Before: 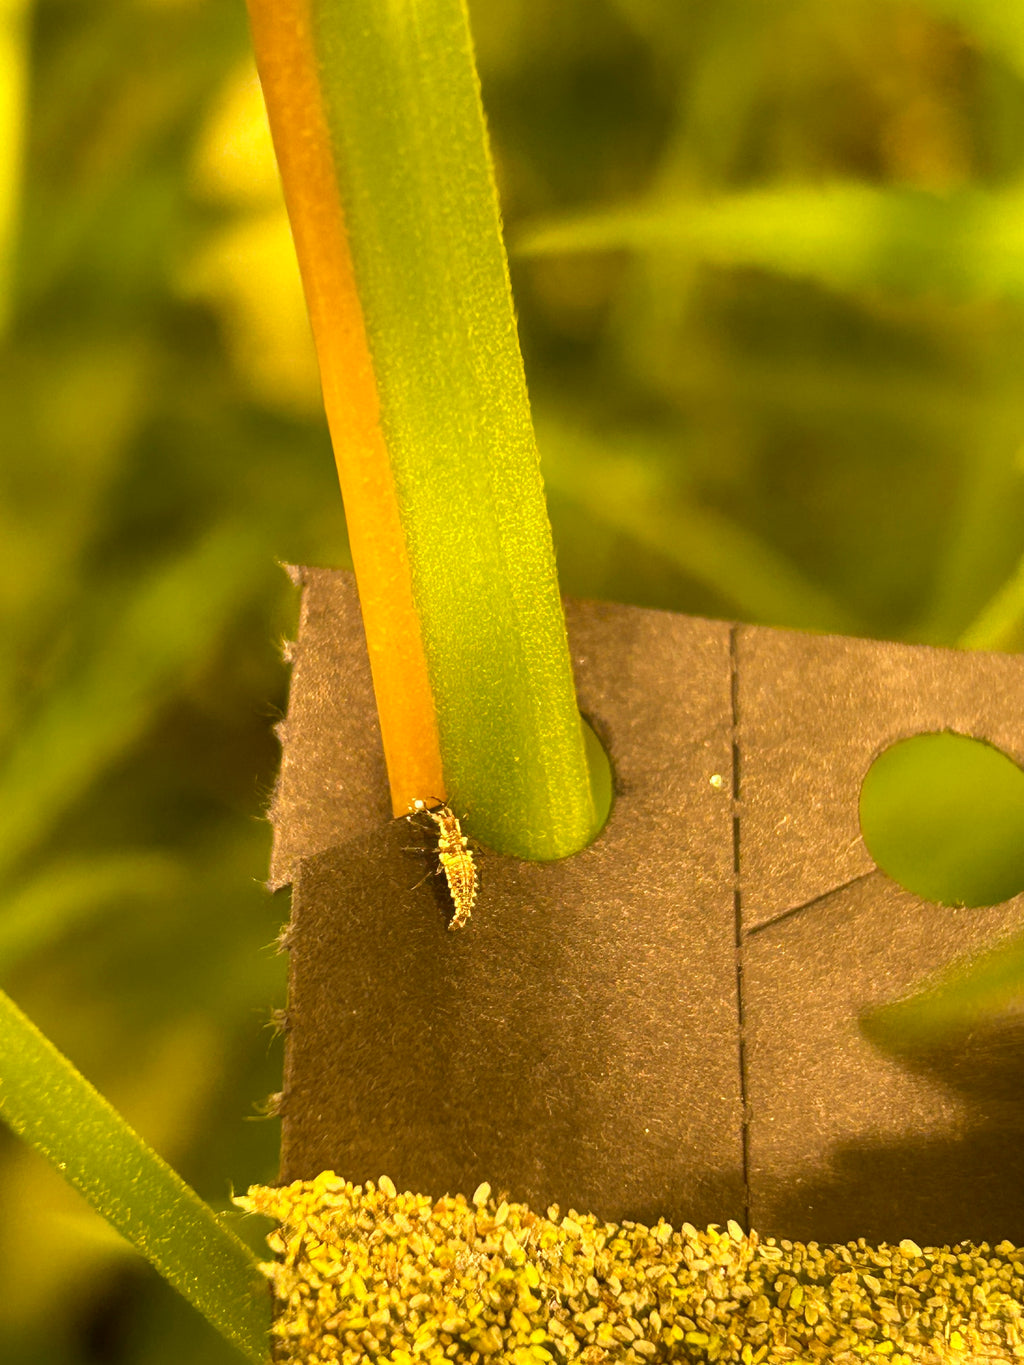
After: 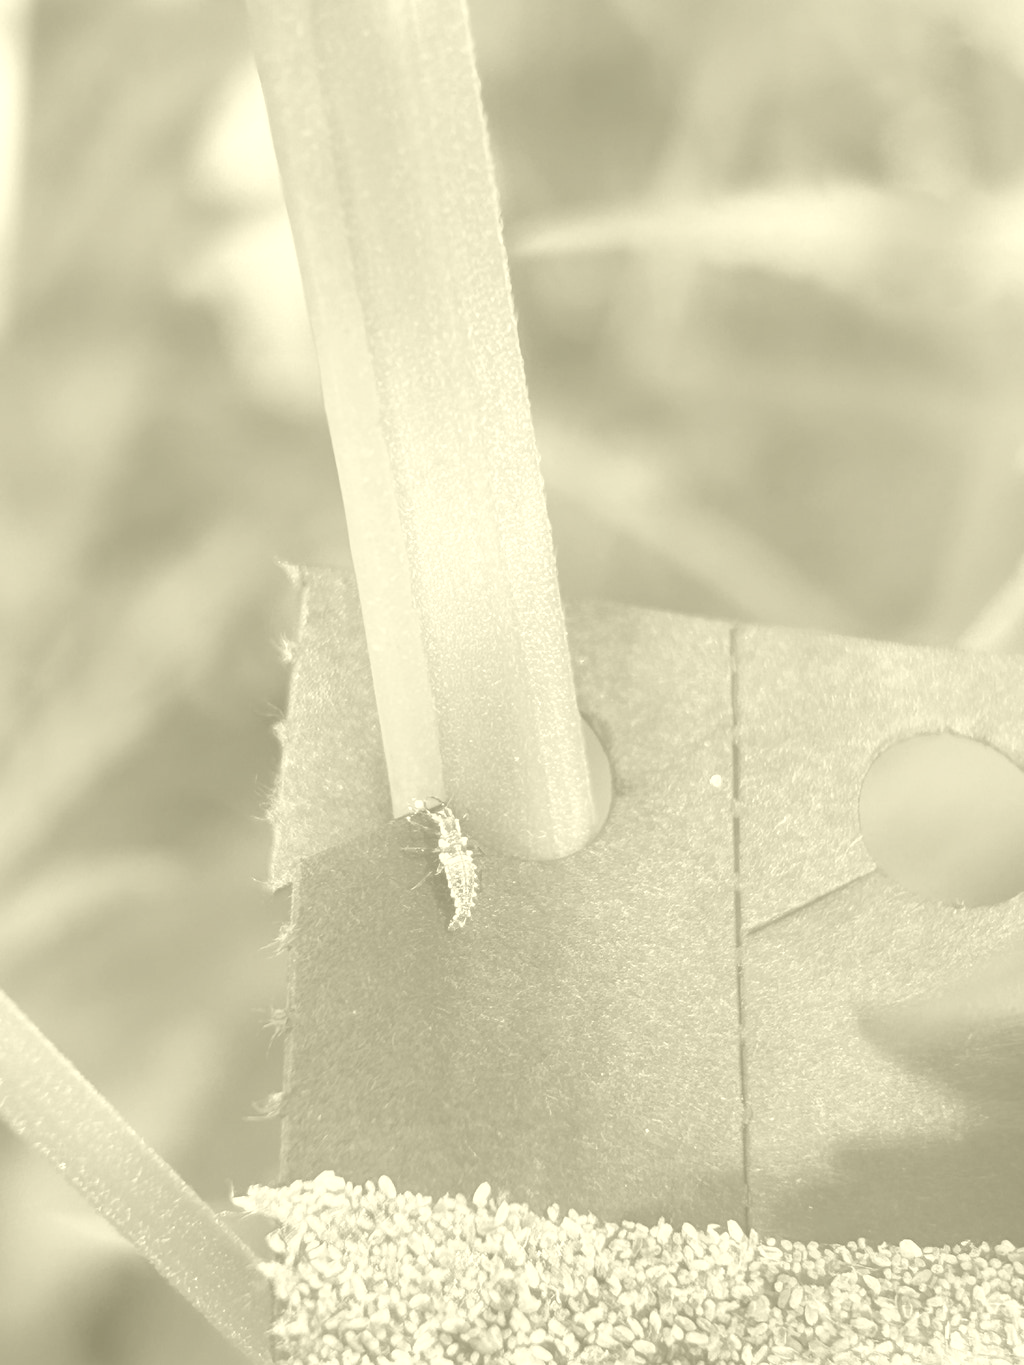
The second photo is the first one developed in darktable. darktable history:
colorize: hue 43.2°, saturation 40%, version 1
white balance: red 1.029, blue 0.92
